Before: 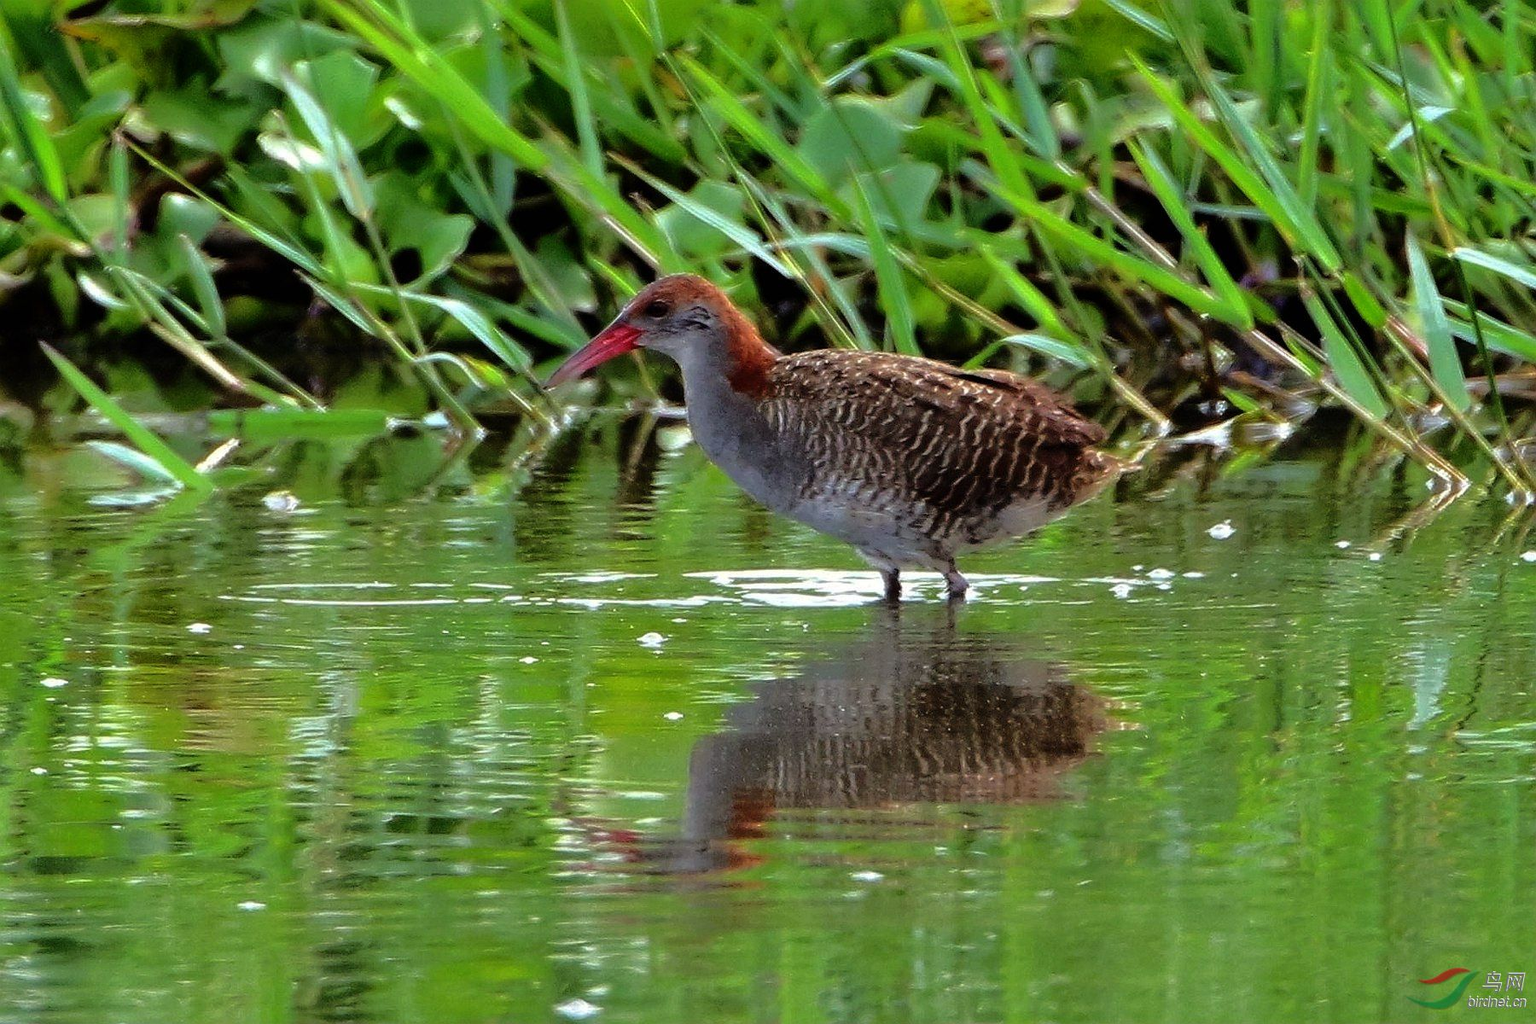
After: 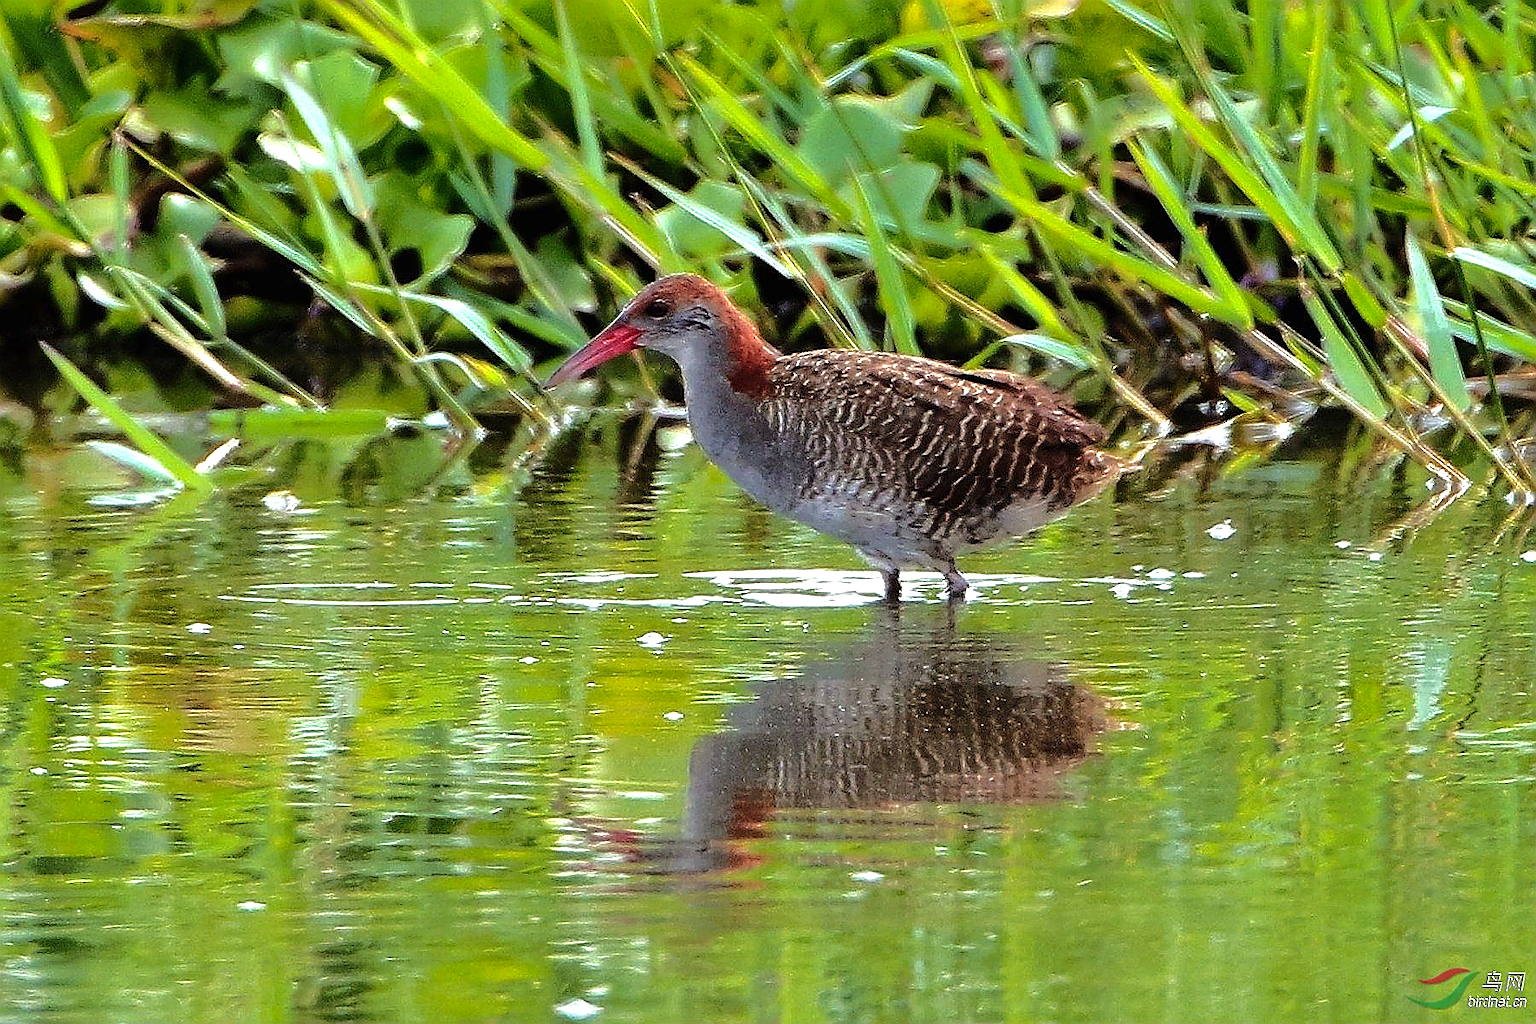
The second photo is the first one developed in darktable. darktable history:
sharpen: radius 1.388, amount 1.265, threshold 0.753
color zones: curves: ch1 [(0, 0.469) (0.072, 0.457) (0.243, 0.494) (0.429, 0.5) (0.571, 0.5) (0.714, 0.5) (0.857, 0.5) (1, 0.469)]; ch2 [(0, 0.499) (0.143, 0.467) (0.242, 0.436) (0.429, 0.493) (0.571, 0.5) (0.714, 0.5) (0.857, 0.5) (1, 0.499)]
exposure: black level correction 0, exposure 0.597 EV, compensate exposure bias true, compensate highlight preservation false
